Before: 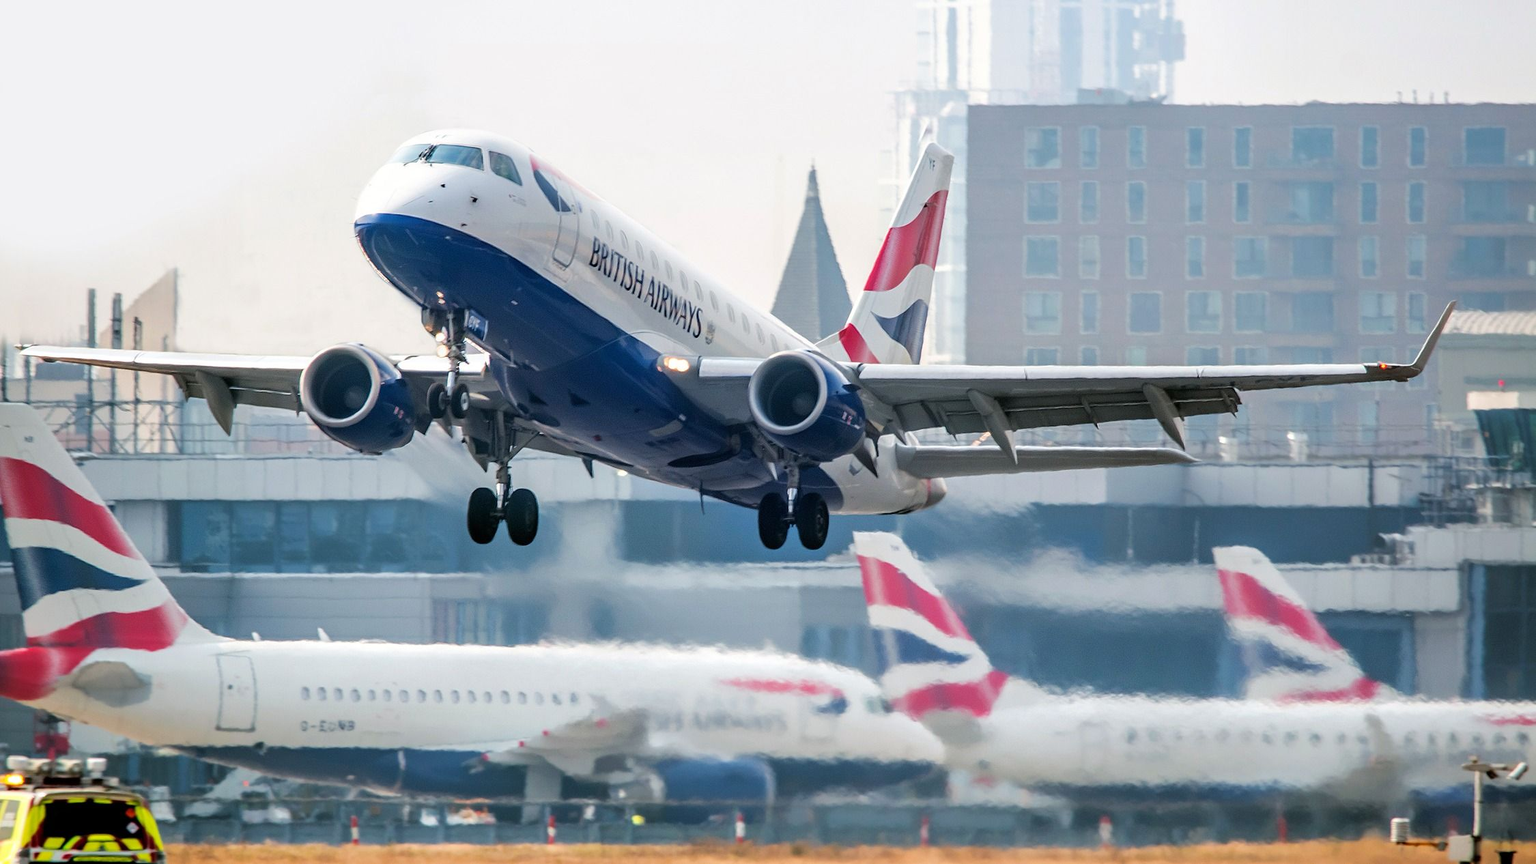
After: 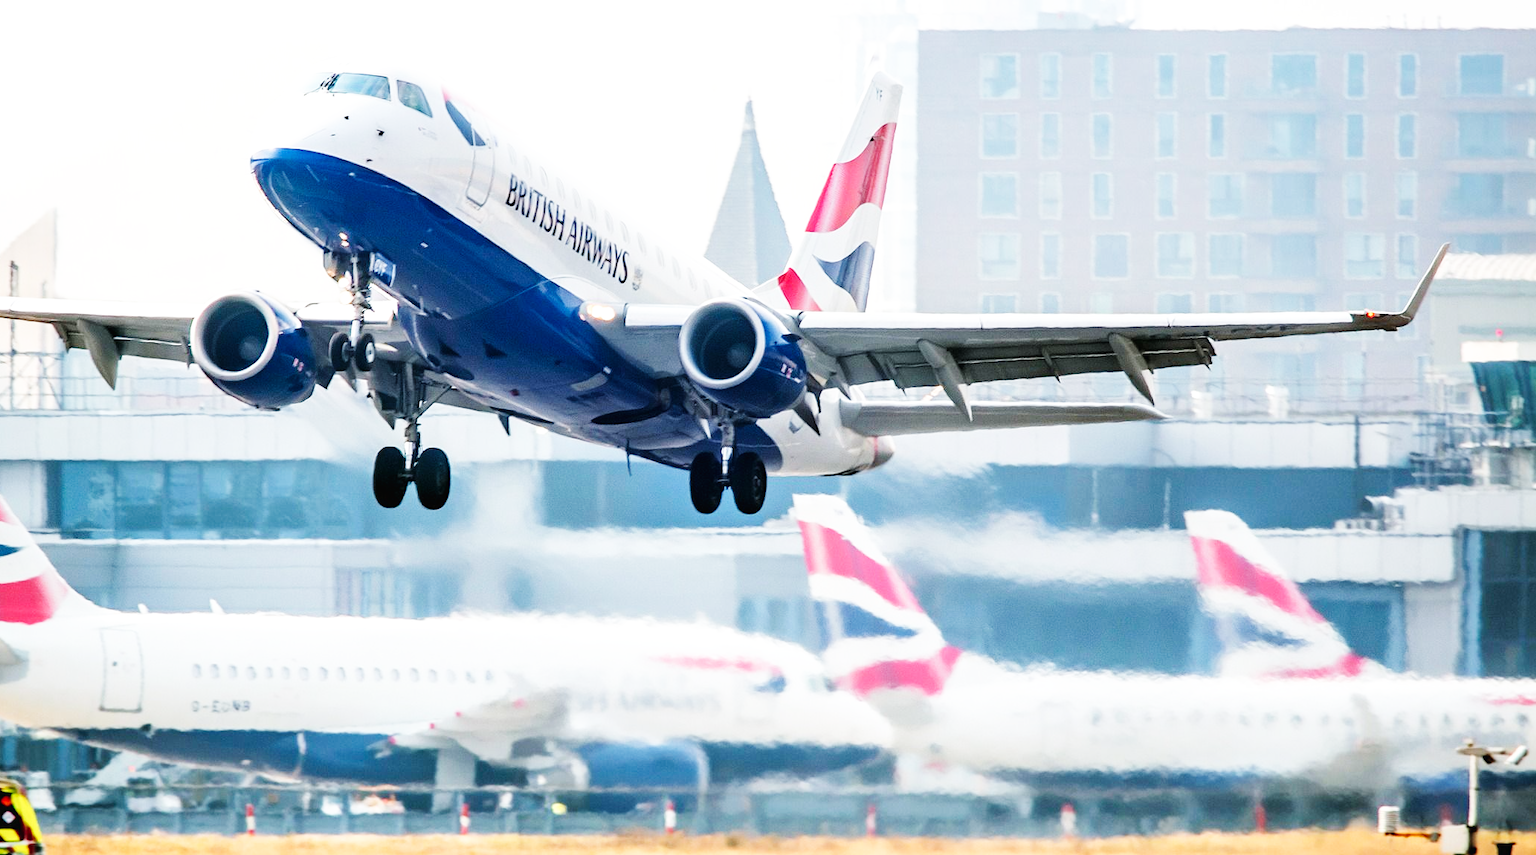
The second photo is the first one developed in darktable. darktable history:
contrast brightness saturation: saturation -0.06
crop and rotate: left 8.151%, top 9.045%
base curve: curves: ch0 [(0, 0.003) (0.001, 0.002) (0.006, 0.004) (0.02, 0.022) (0.048, 0.086) (0.094, 0.234) (0.162, 0.431) (0.258, 0.629) (0.385, 0.8) (0.548, 0.918) (0.751, 0.988) (1, 1)], preserve colors none
